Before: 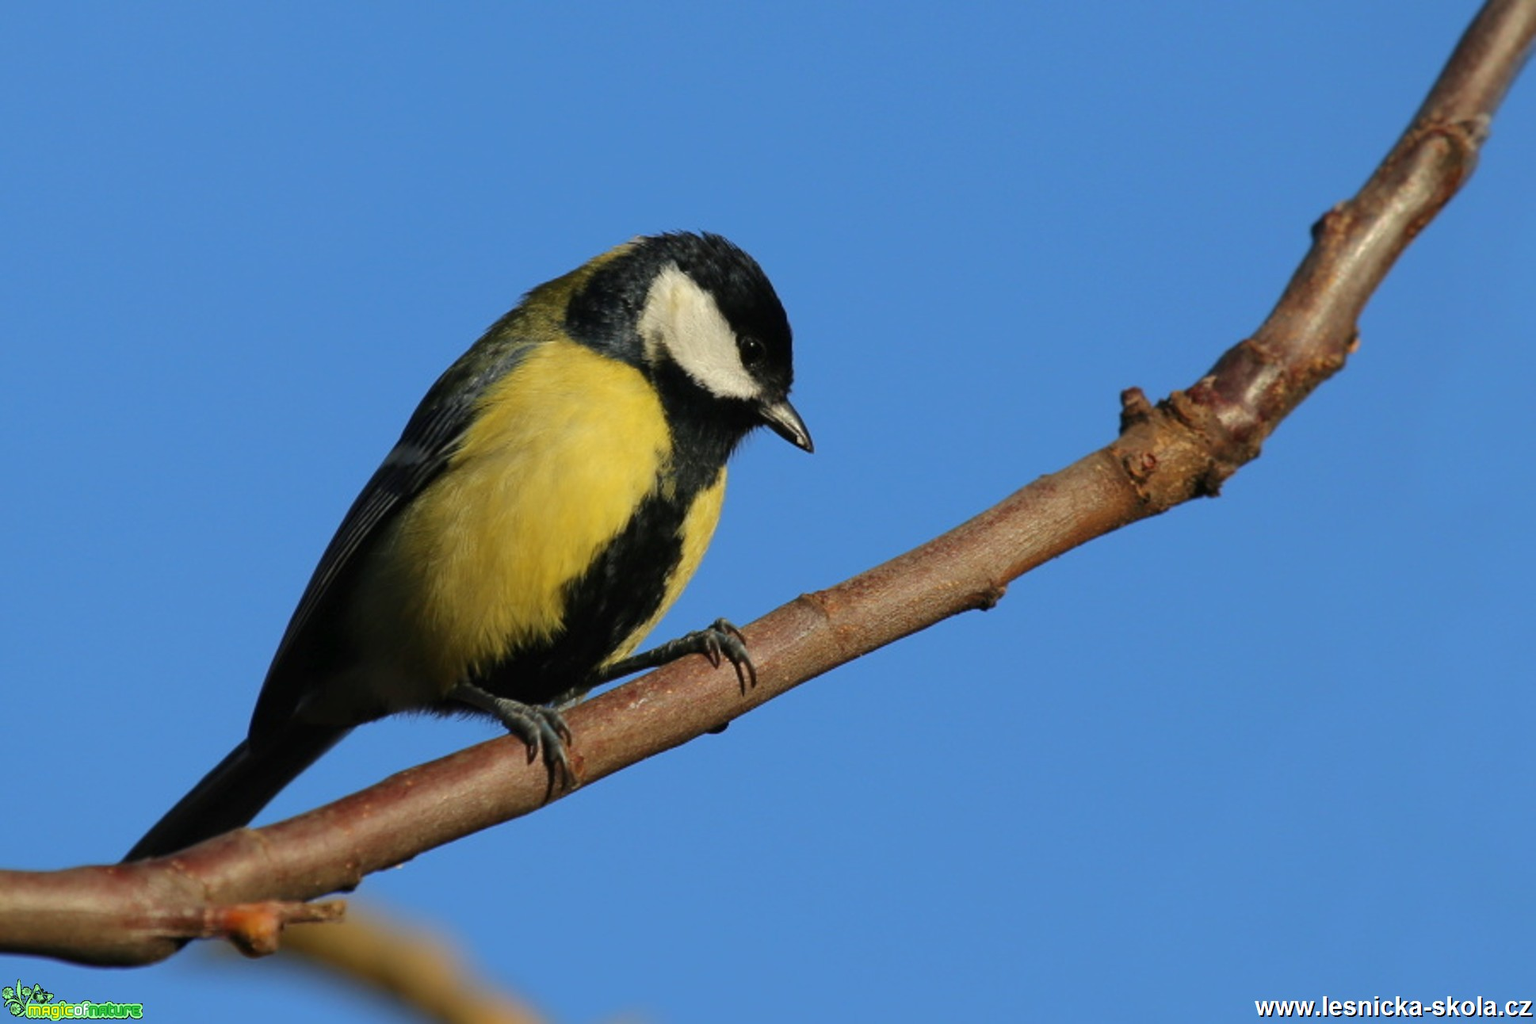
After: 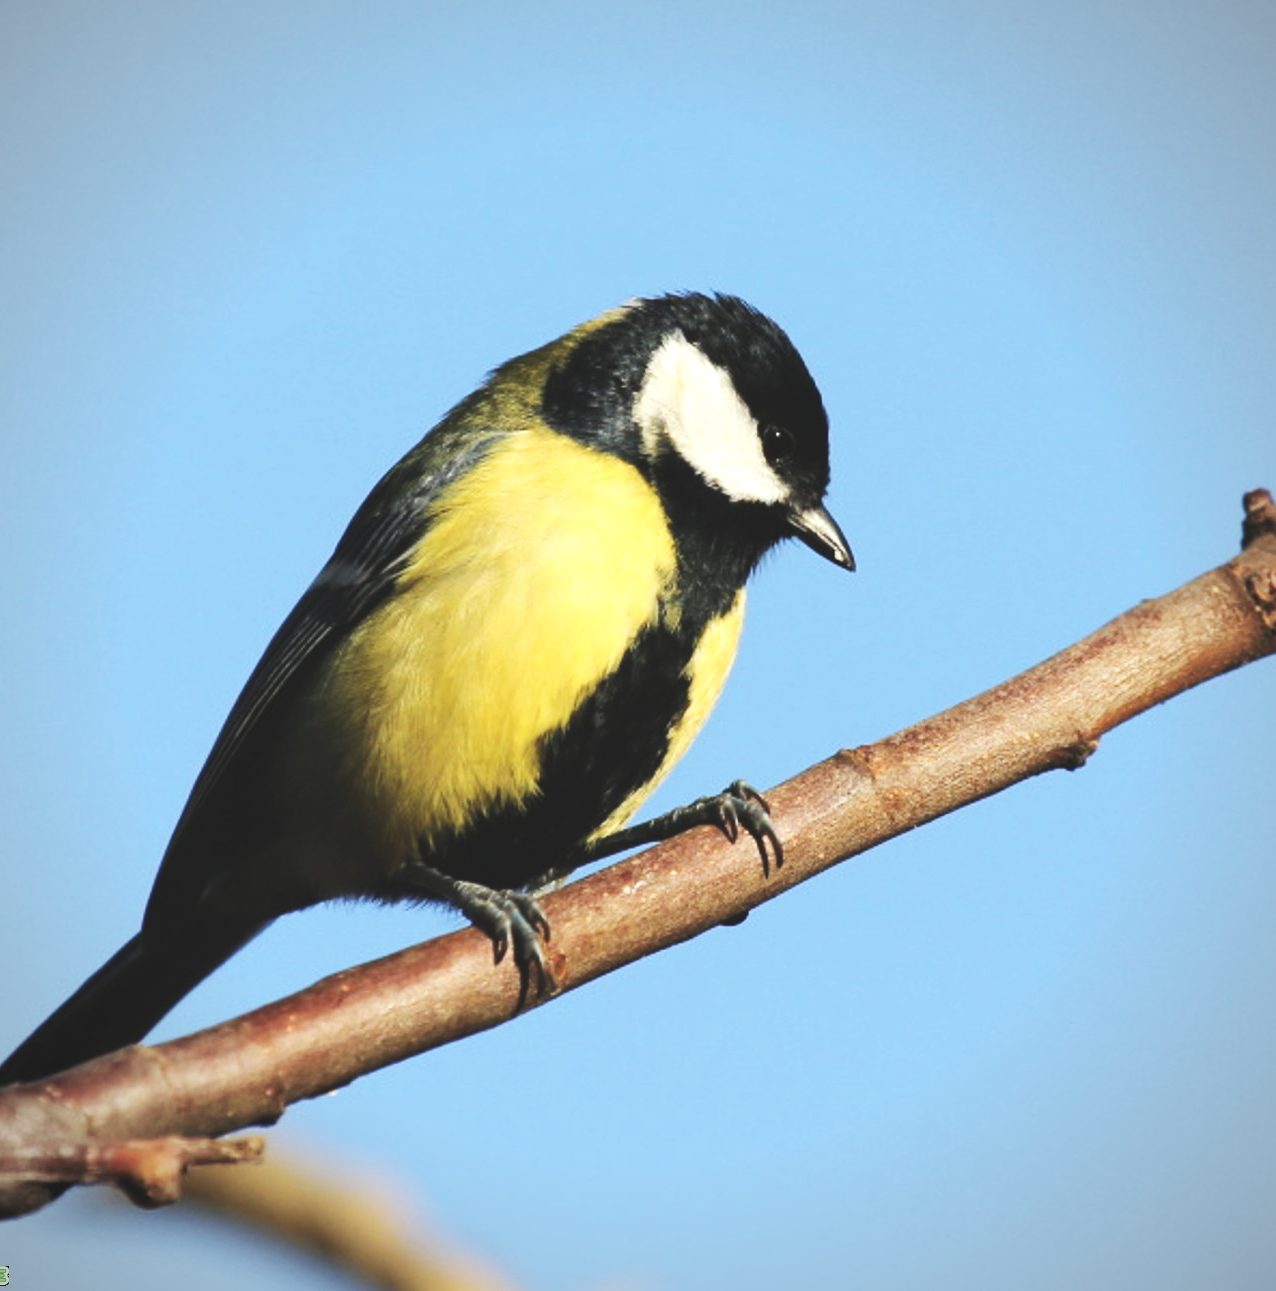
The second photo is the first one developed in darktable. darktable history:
levels: levels [0.029, 0.545, 0.971]
vignetting: fall-off radius 70.15%, automatic ratio true
base curve: curves: ch0 [(0, 0) (0.007, 0.004) (0.027, 0.03) (0.046, 0.07) (0.207, 0.54) (0.442, 0.872) (0.673, 0.972) (1, 1)], preserve colors none
exposure: black level correction -0.028, compensate highlight preservation false
crop and rotate: left 8.825%, right 25.333%
